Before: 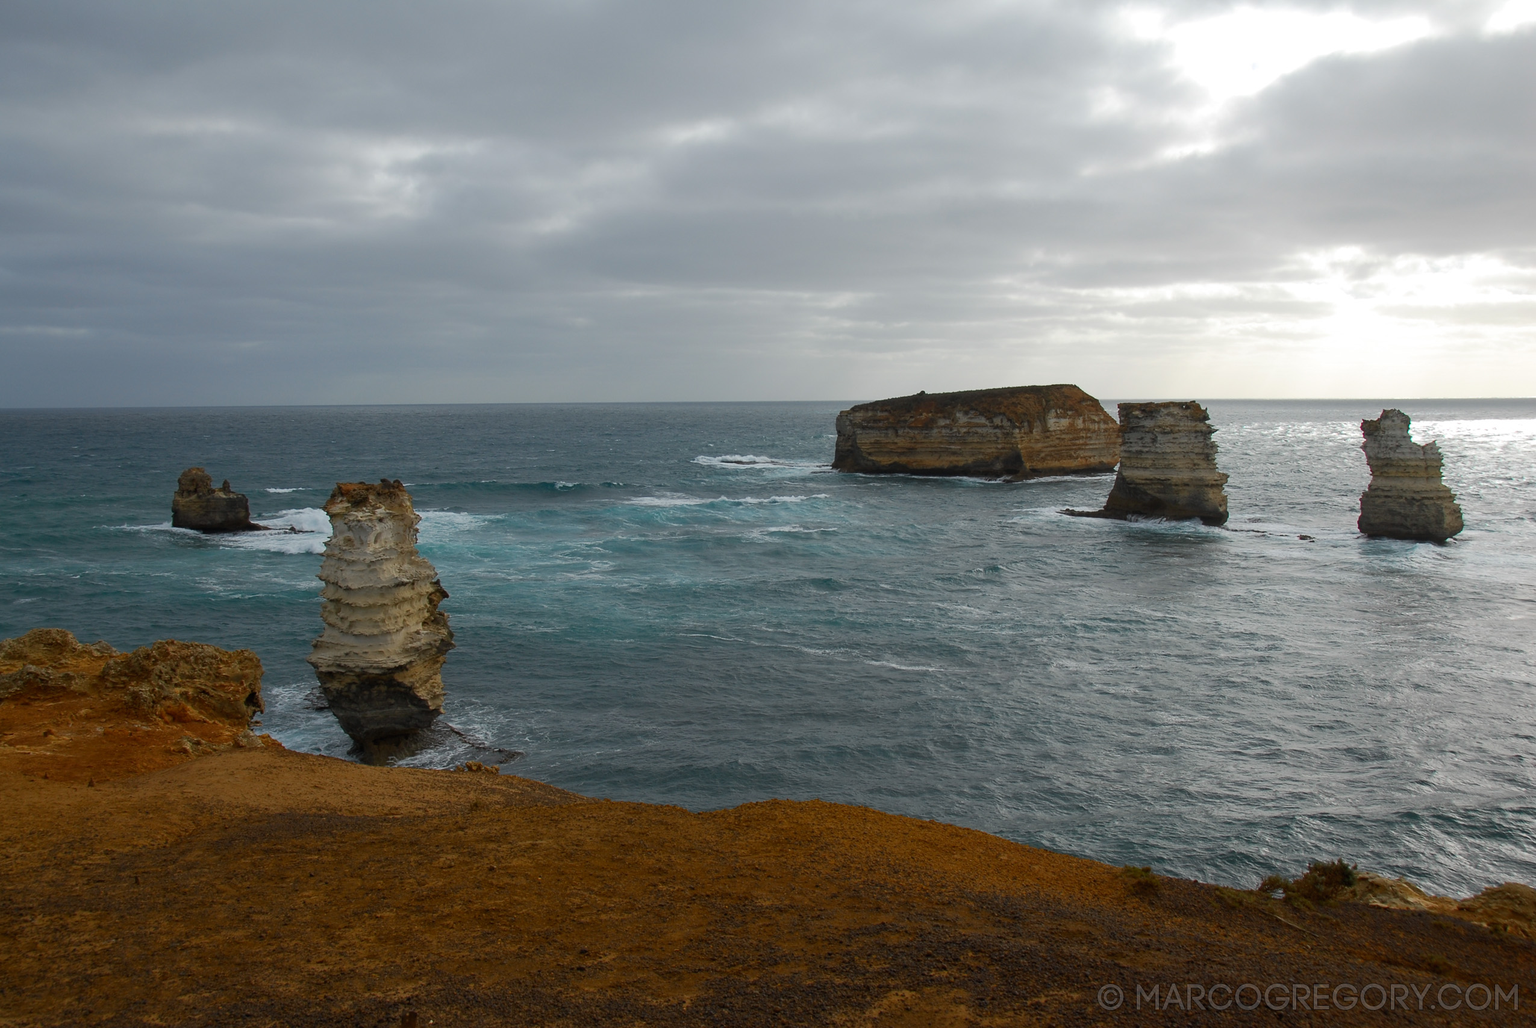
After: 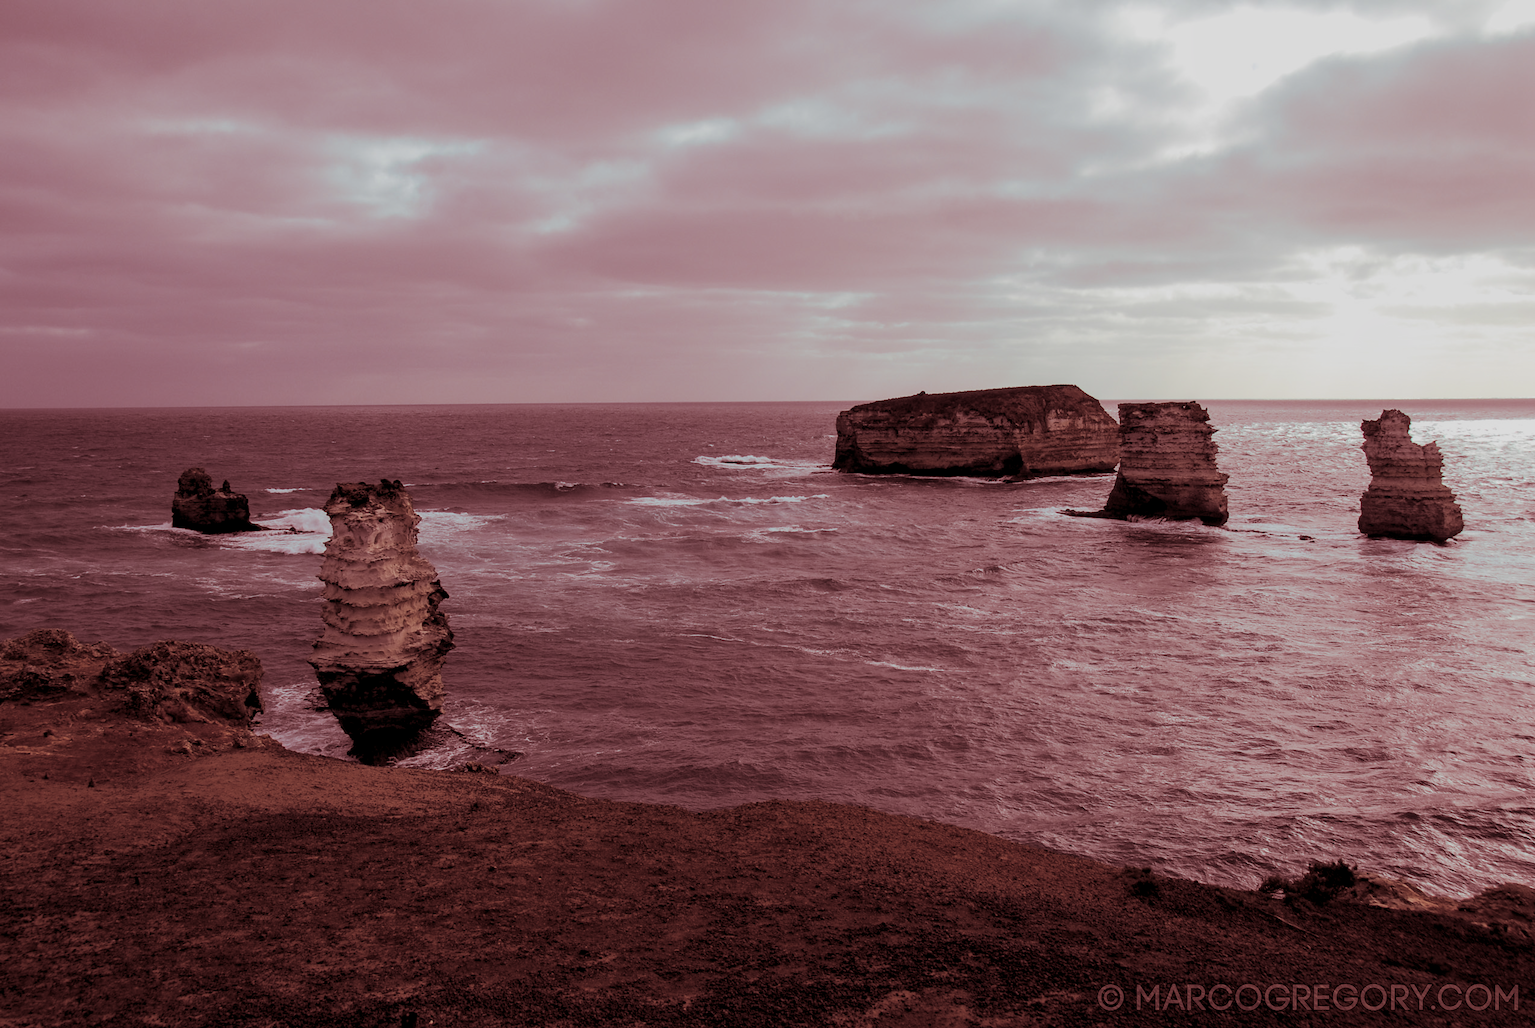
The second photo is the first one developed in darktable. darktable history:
split-toning: highlights › saturation 0, balance -61.83
filmic rgb: black relative exposure -7.65 EV, white relative exposure 4.56 EV, hardness 3.61
local contrast: detail 130%
